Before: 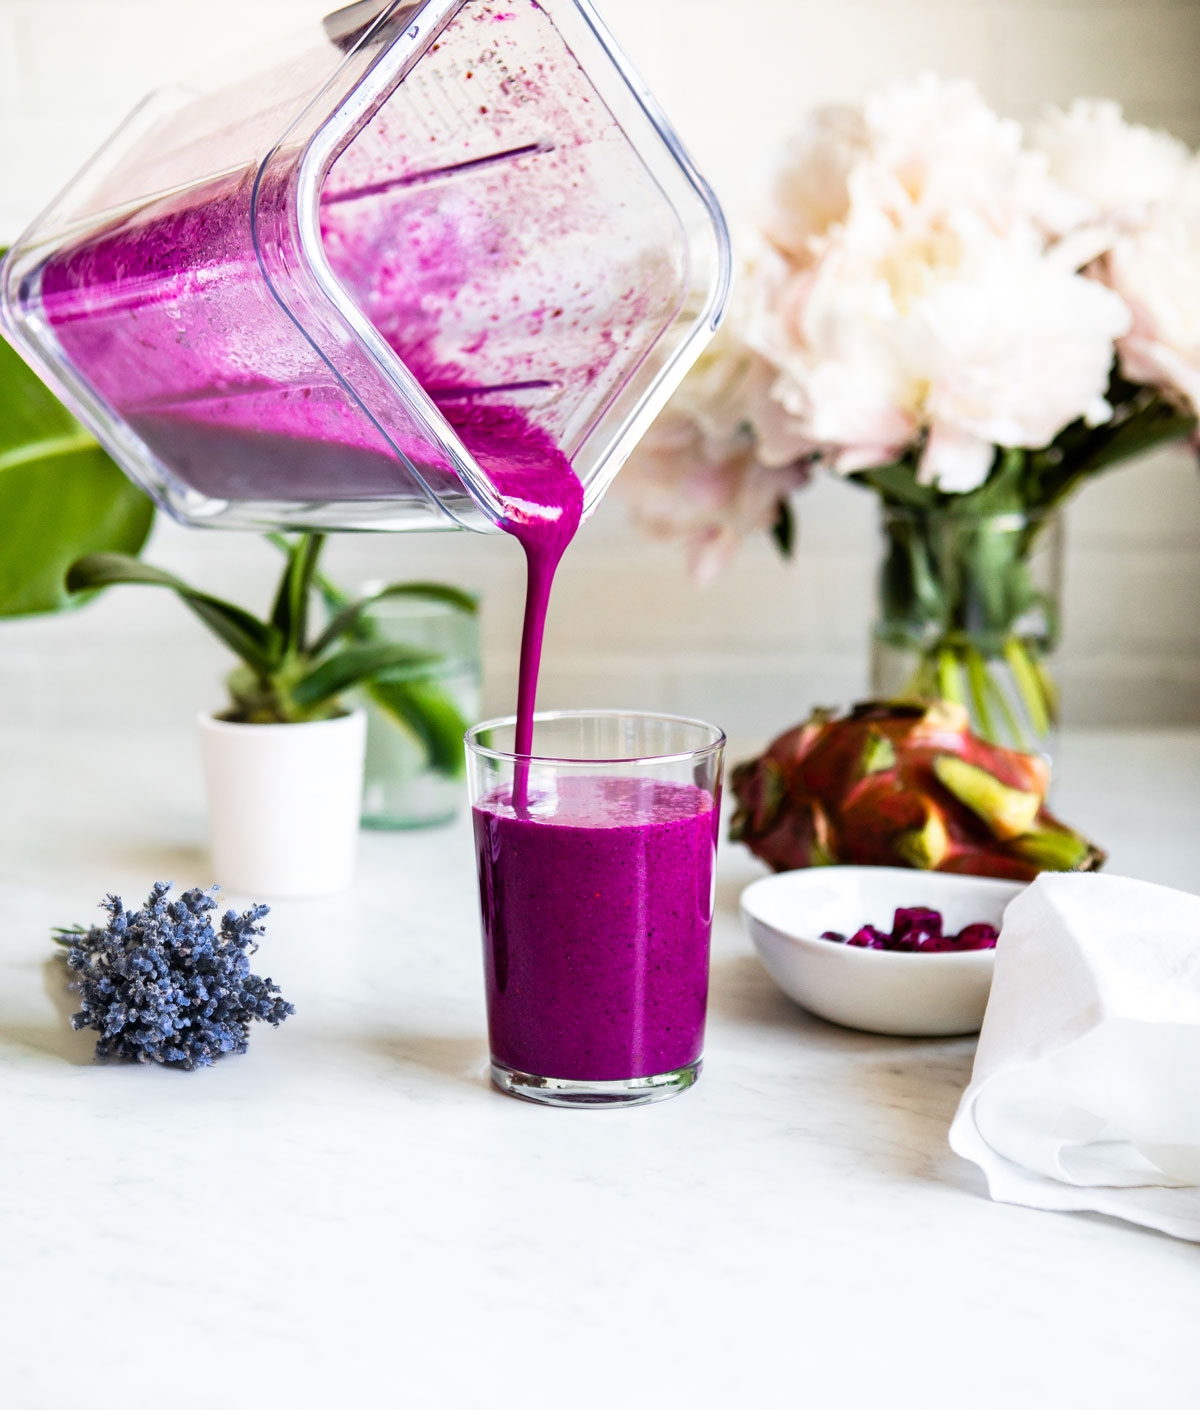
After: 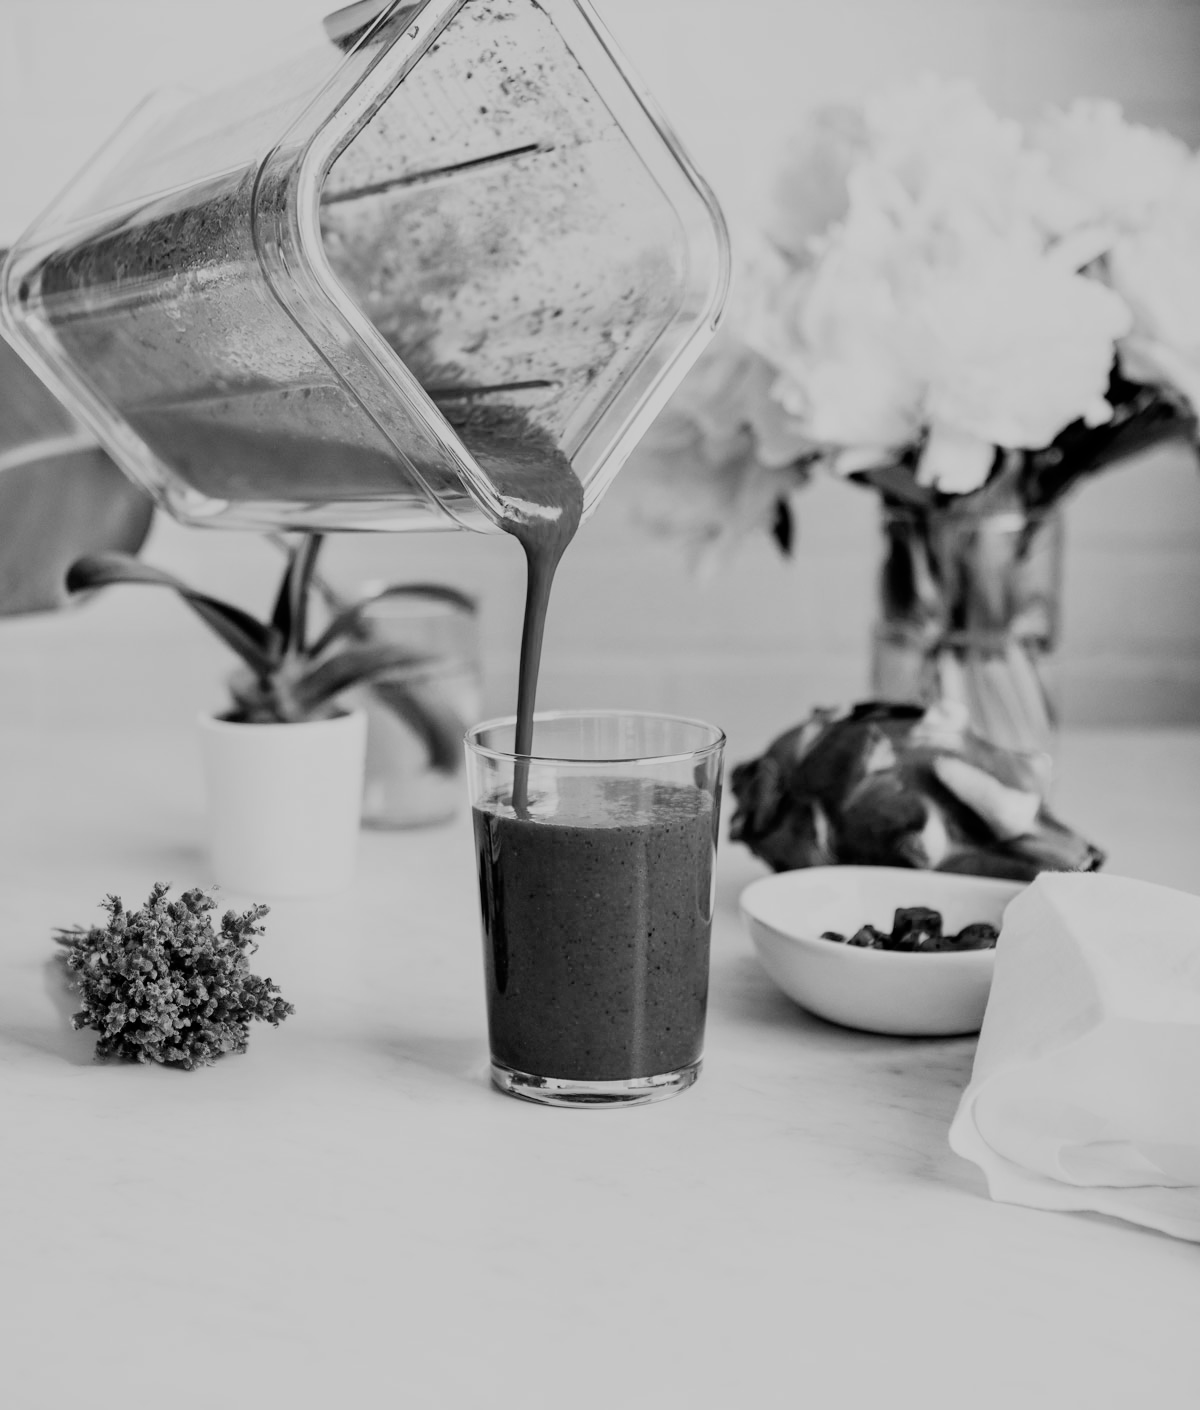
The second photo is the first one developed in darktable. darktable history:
contrast brightness saturation: saturation -0.05
filmic rgb: black relative exposure -7.65 EV, white relative exposure 4.56 EV, hardness 3.61
monochrome: a 30.25, b 92.03
